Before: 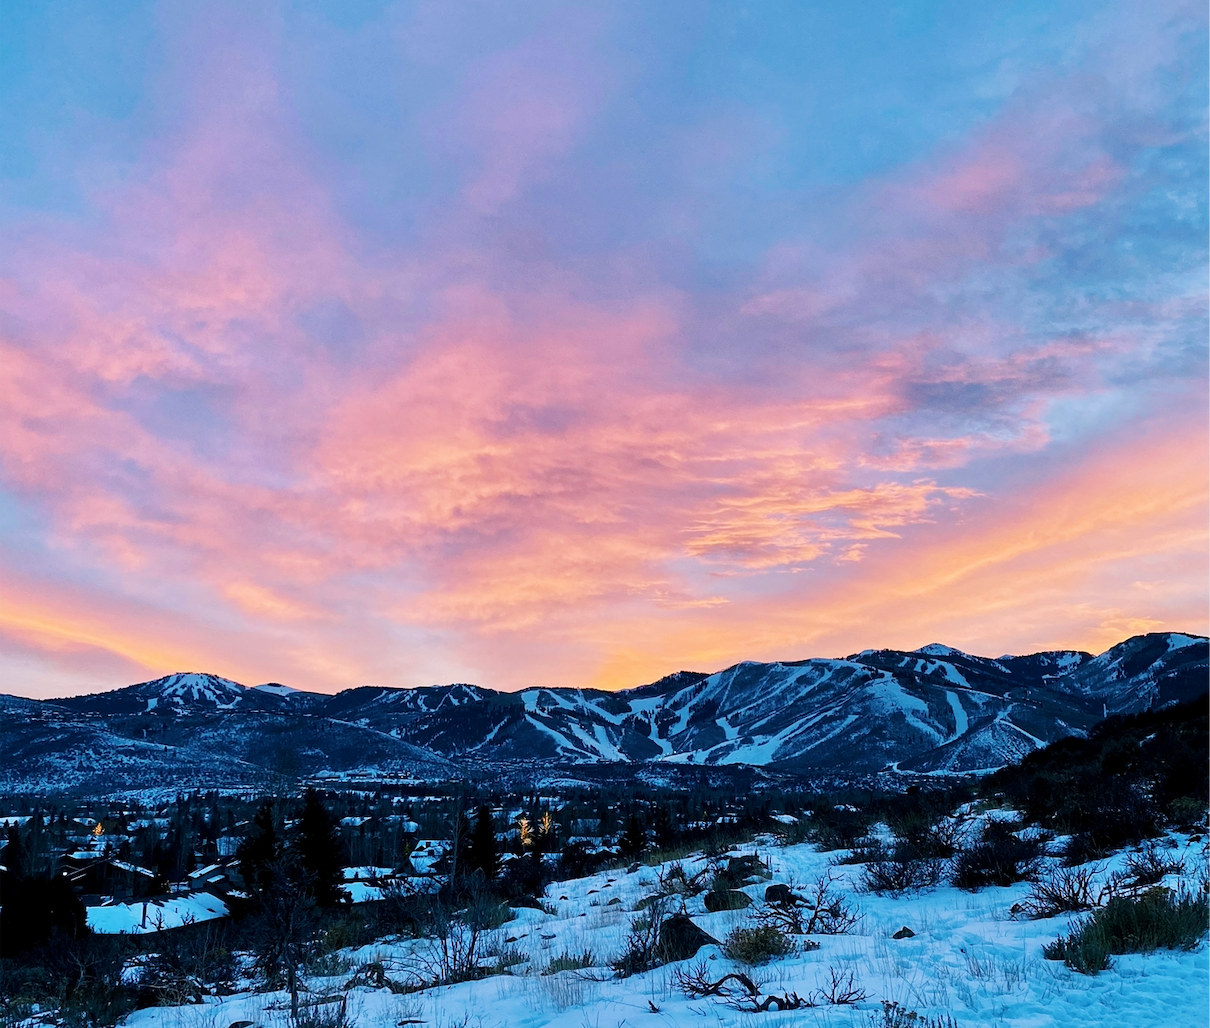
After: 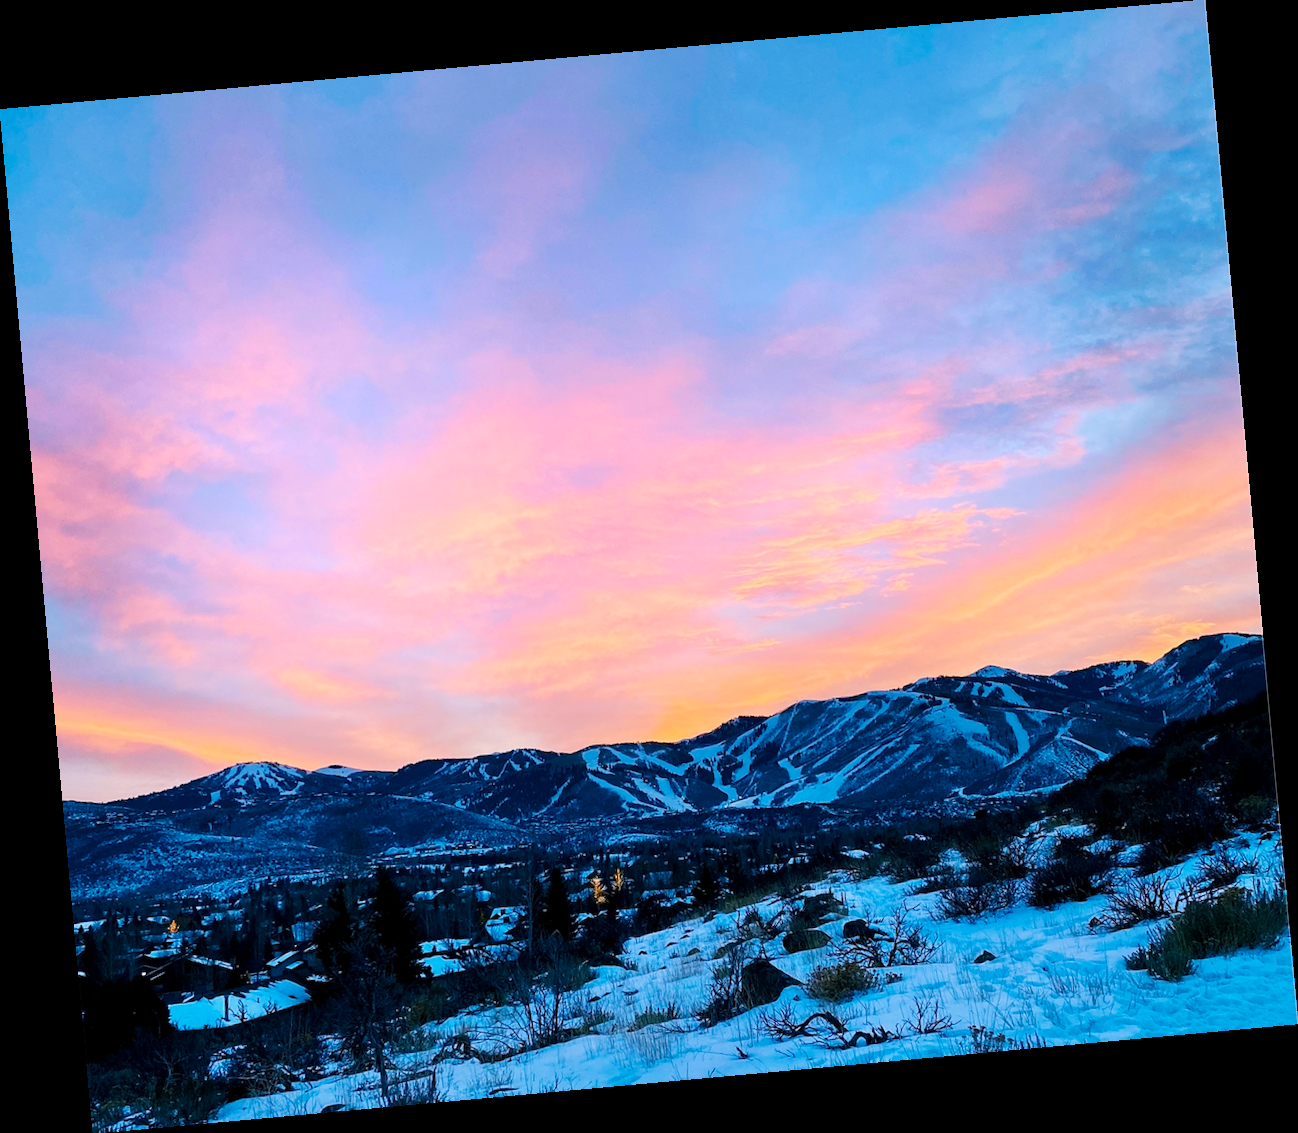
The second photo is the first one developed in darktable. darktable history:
color contrast: green-magenta contrast 1.2, blue-yellow contrast 1.2
shadows and highlights: shadows -21.3, highlights 100, soften with gaussian
rotate and perspective: rotation -5.2°, automatic cropping off
